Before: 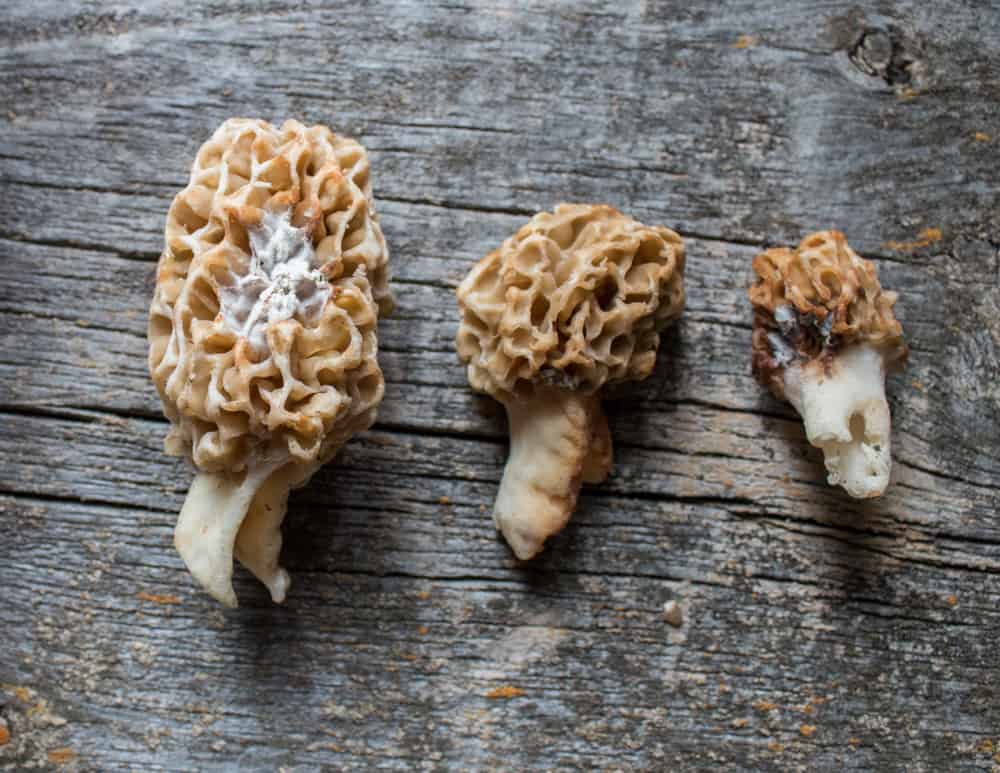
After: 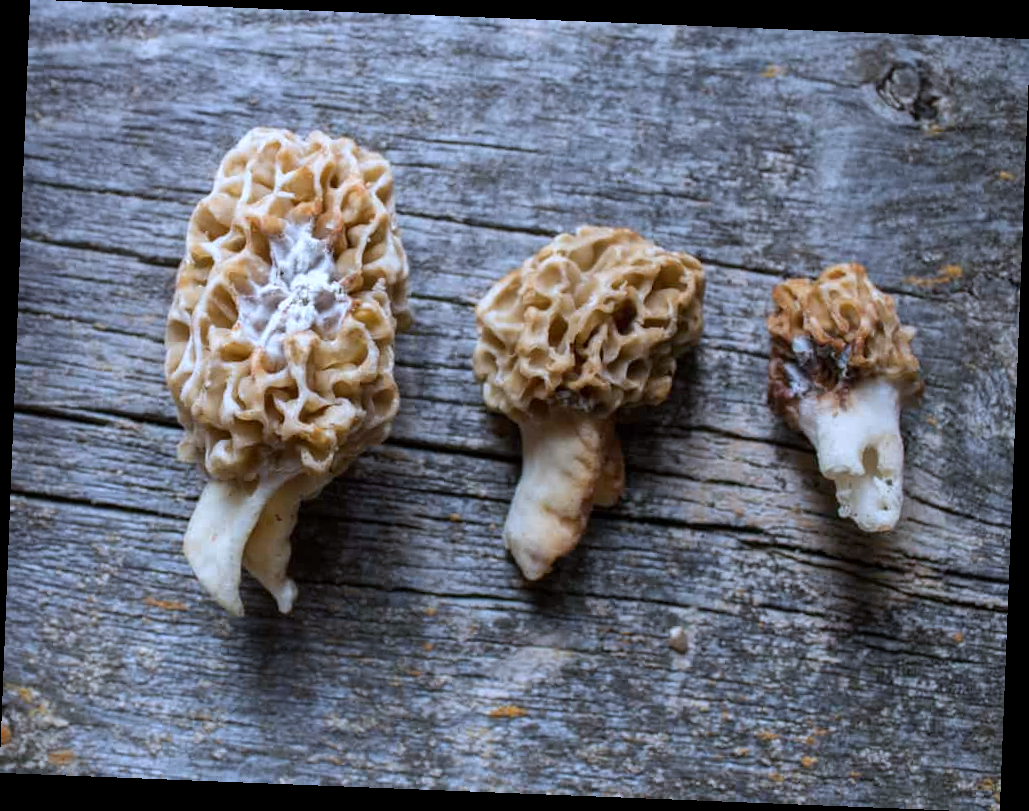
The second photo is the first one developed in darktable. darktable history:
white balance: red 0.948, green 1.02, blue 1.176
rotate and perspective: rotation 2.27°, automatic cropping off
